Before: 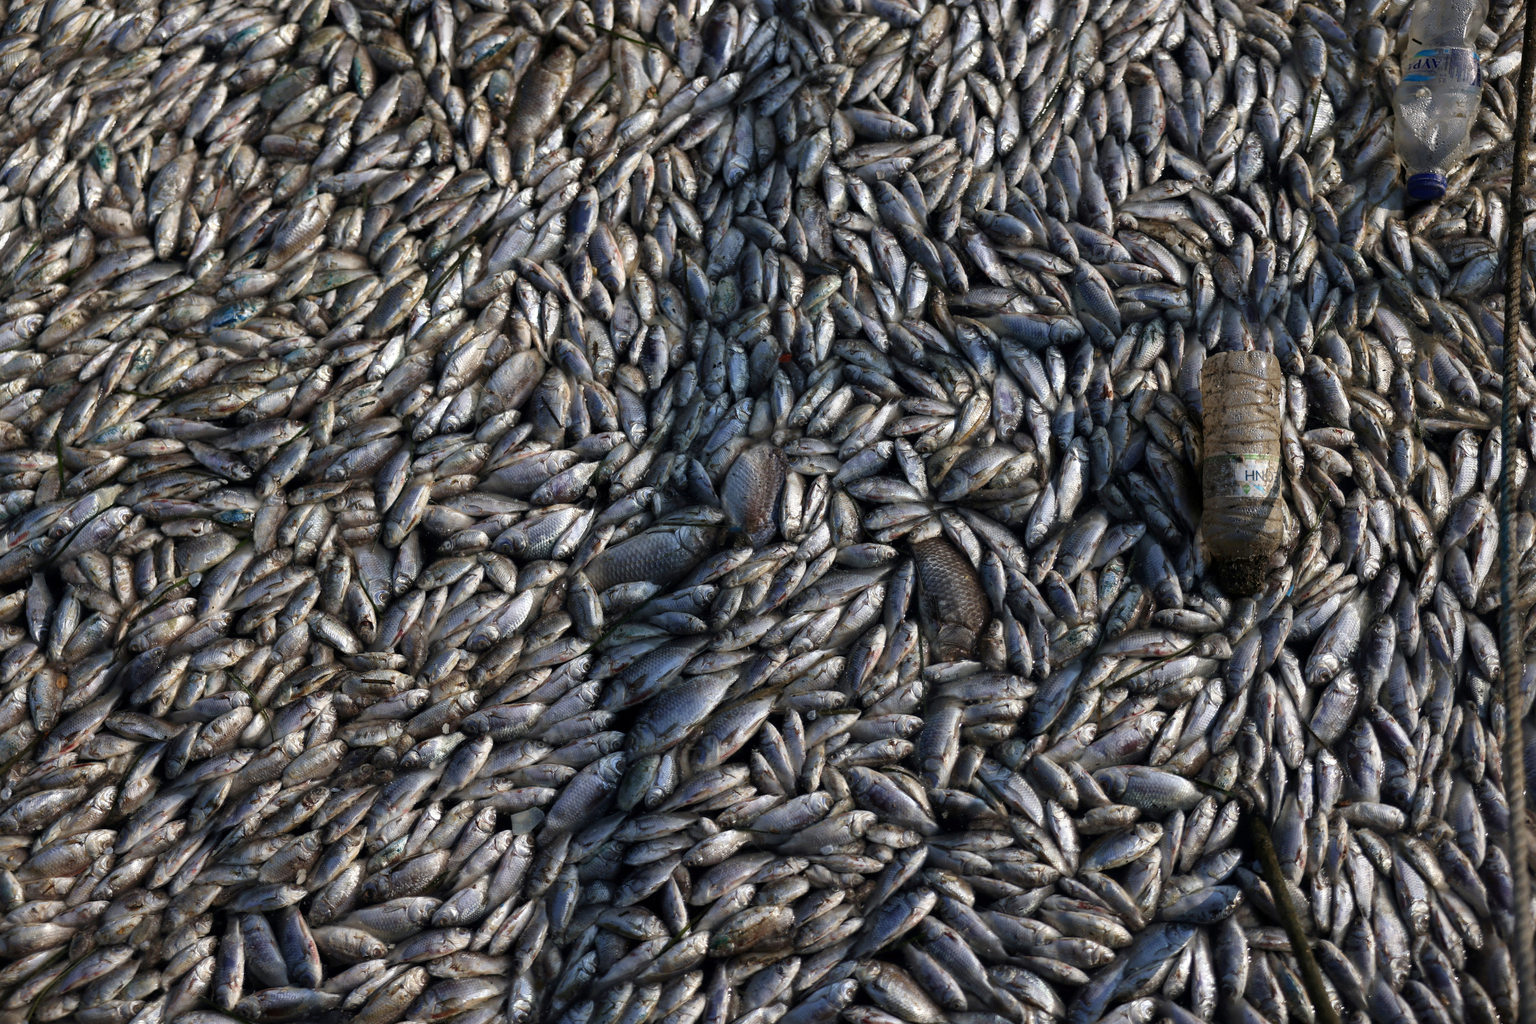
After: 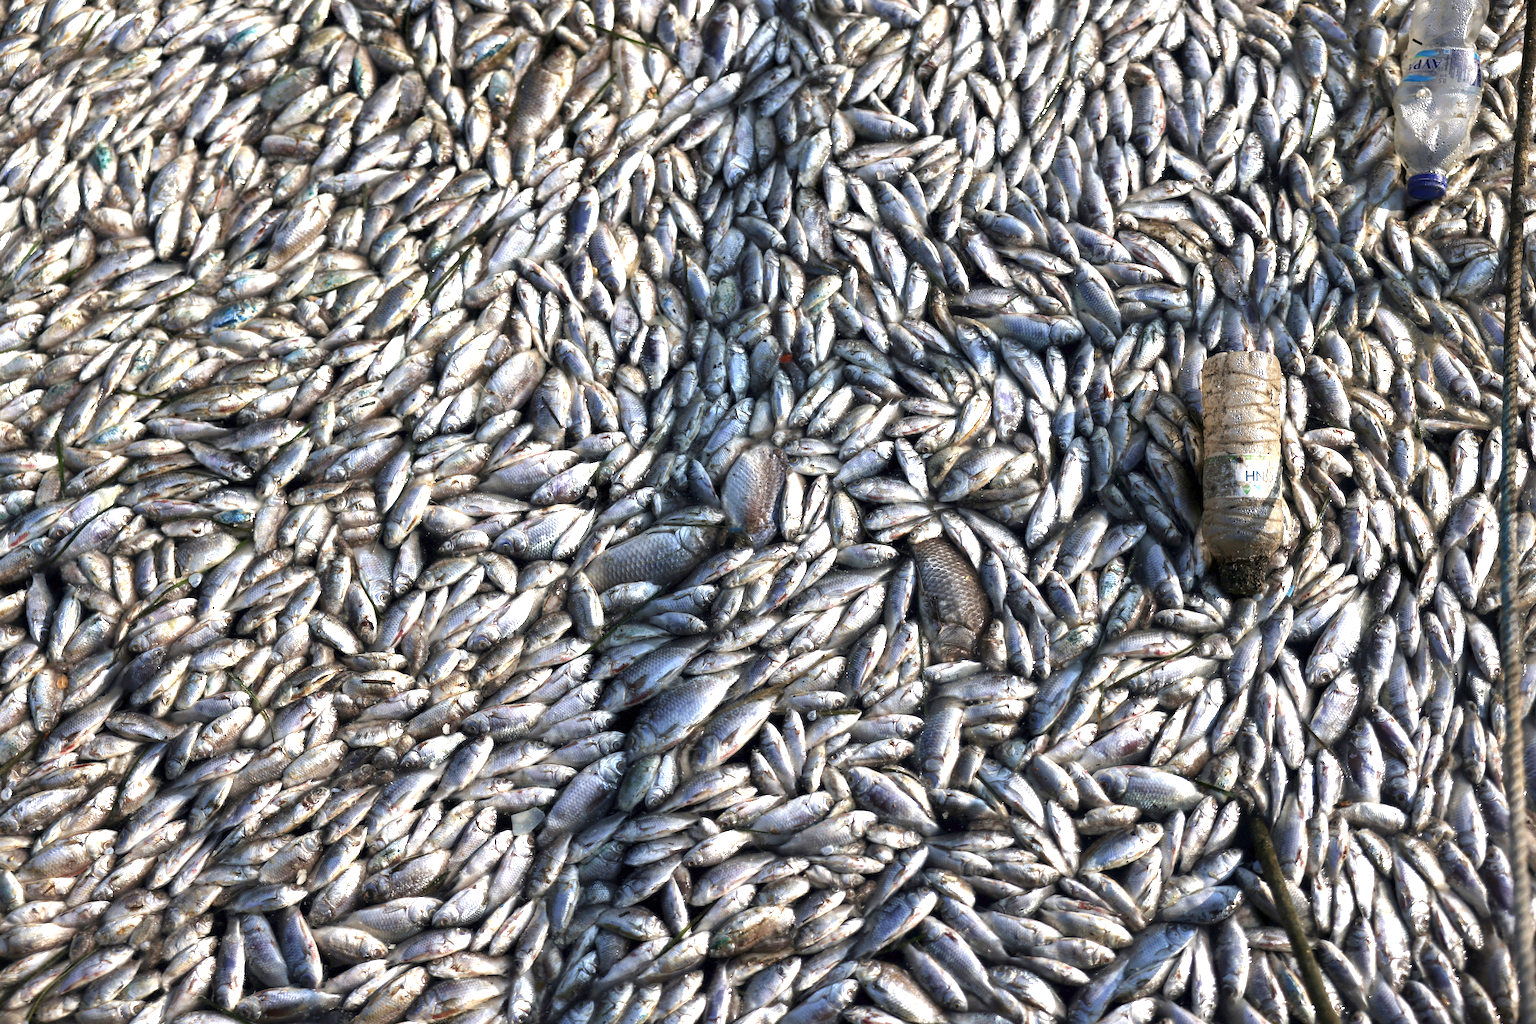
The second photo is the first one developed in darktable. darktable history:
contrast brightness saturation: saturation -0.066
exposure: exposure 1.483 EV, compensate highlight preservation false
